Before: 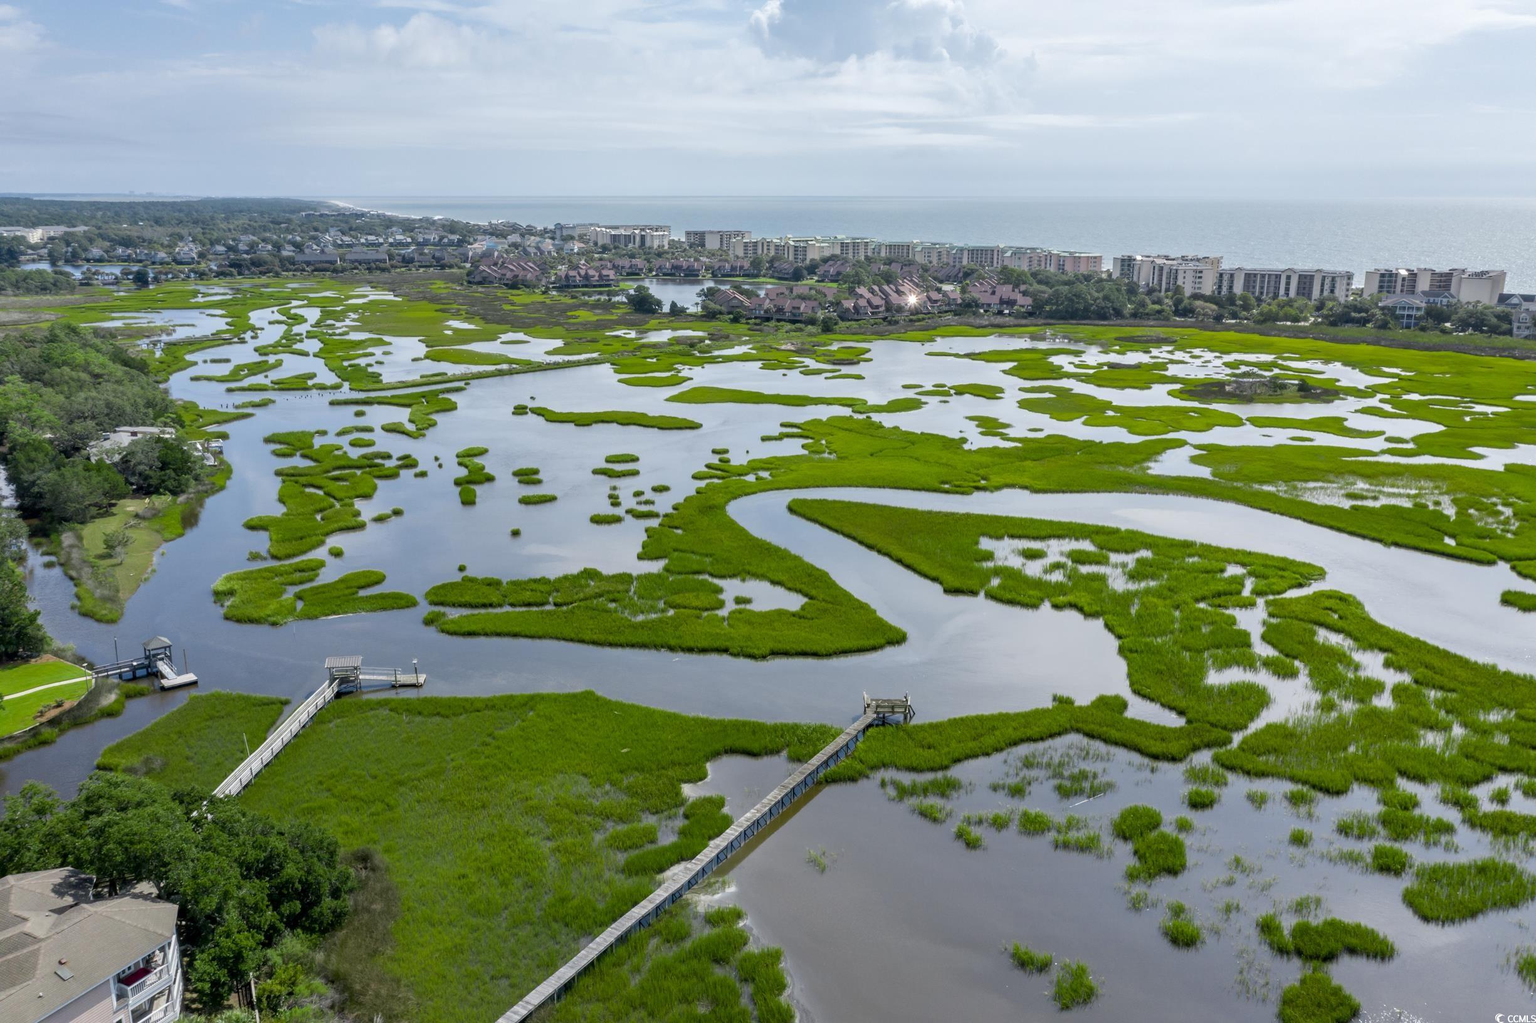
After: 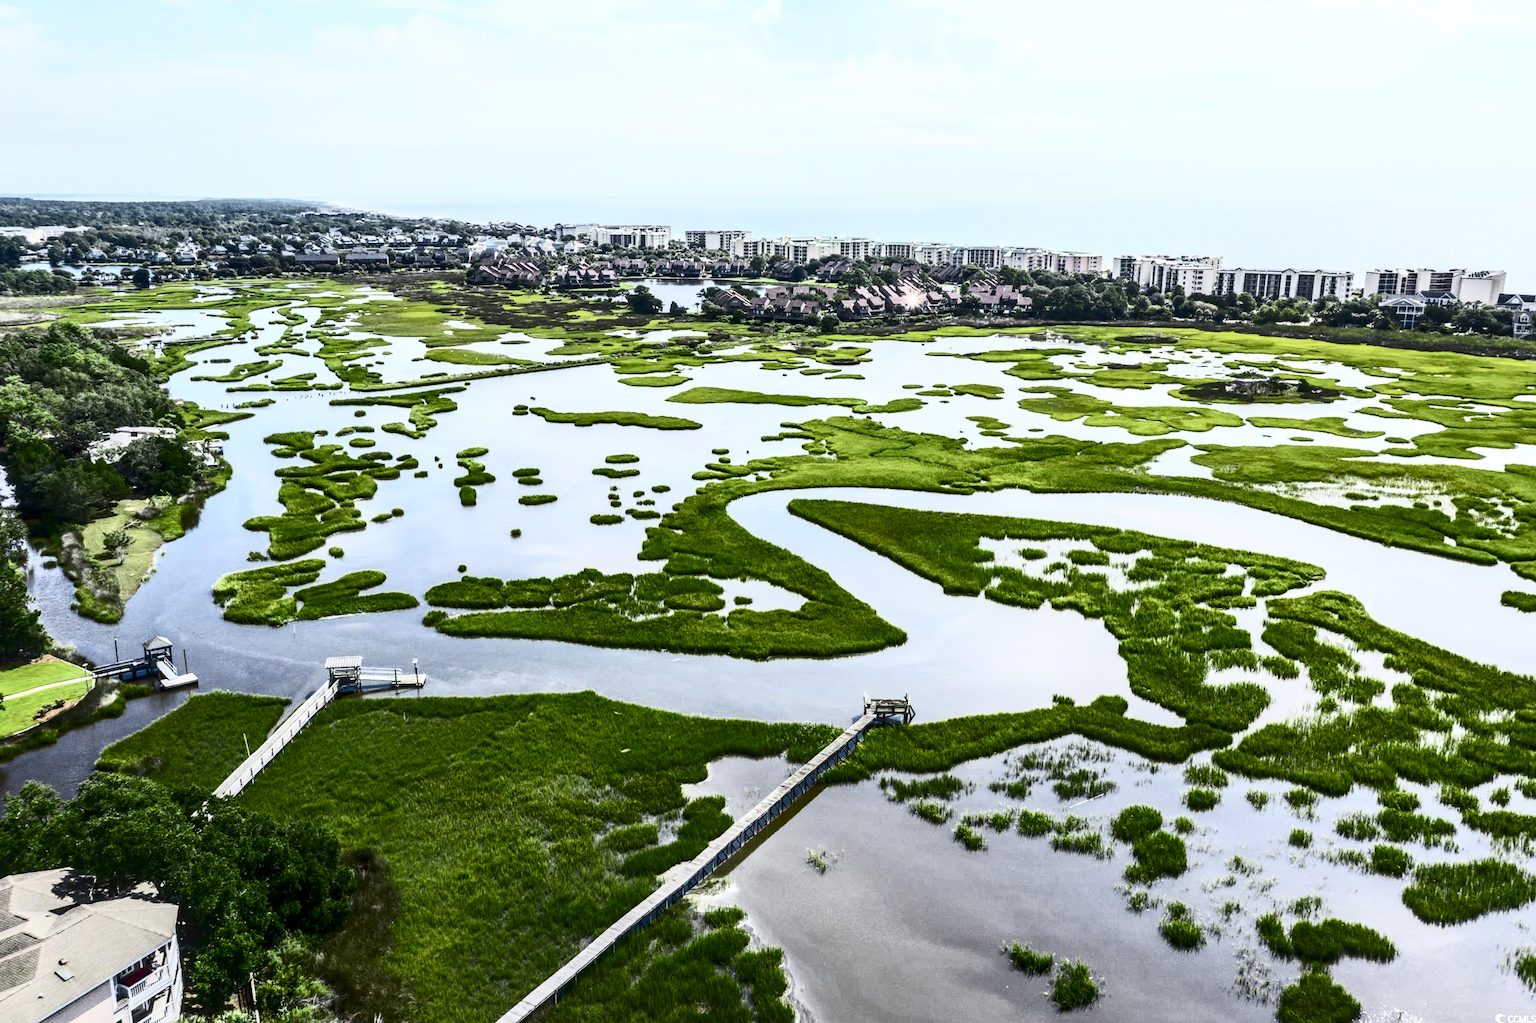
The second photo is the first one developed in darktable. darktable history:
contrast brightness saturation: contrast 0.93, brightness 0.2
local contrast: on, module defaults
